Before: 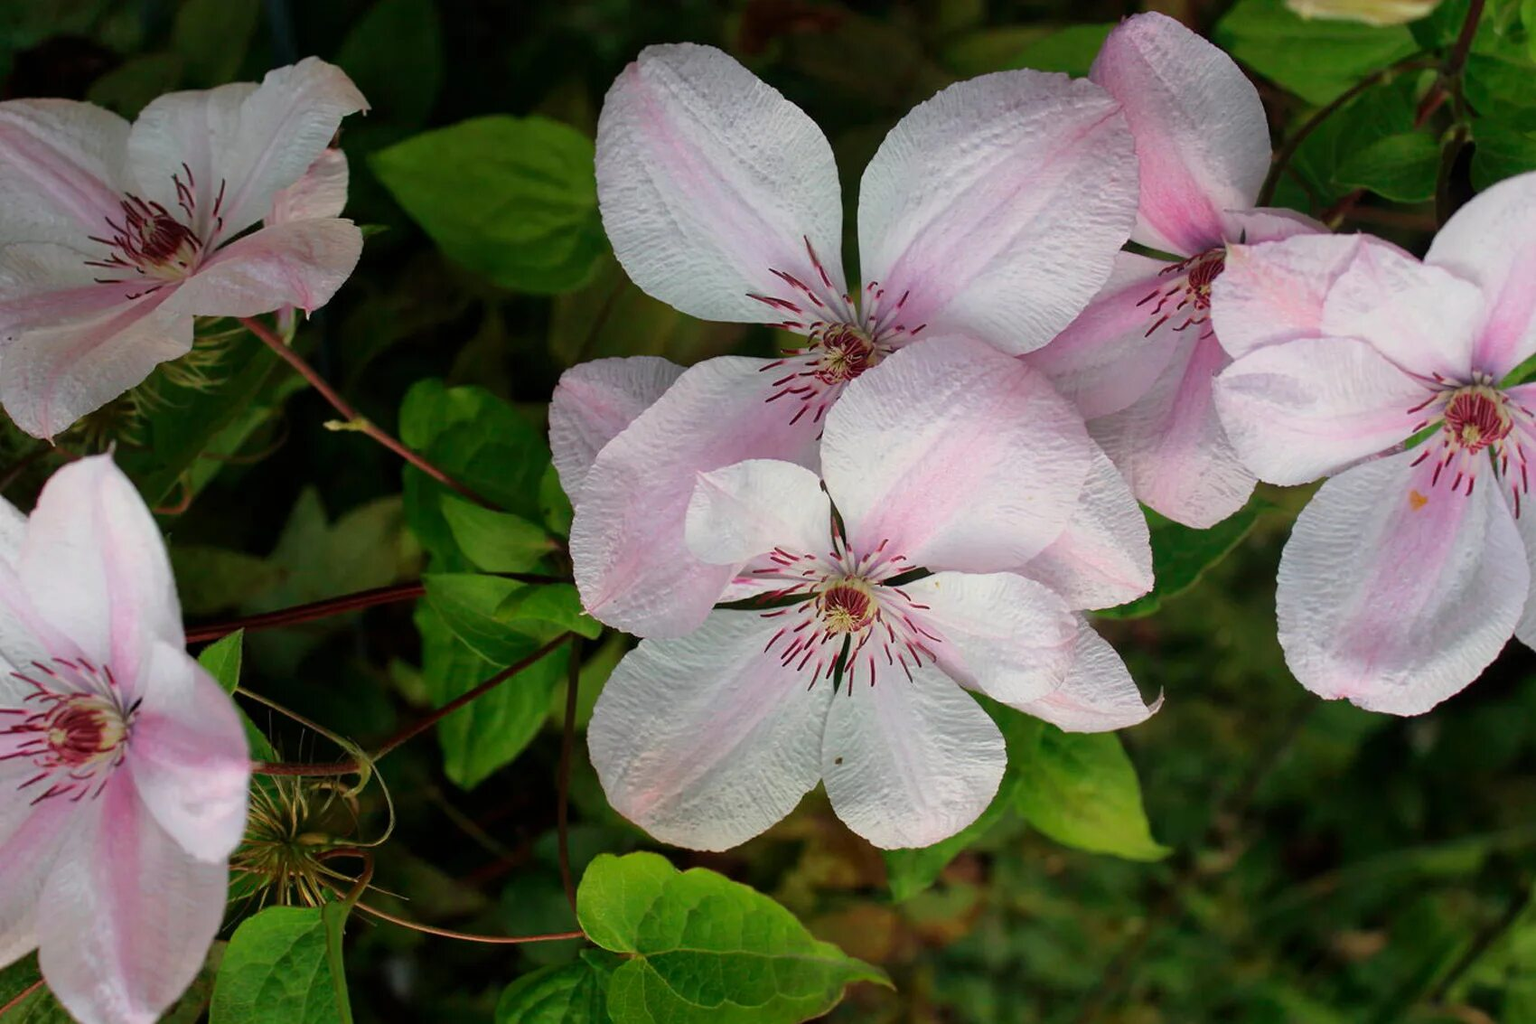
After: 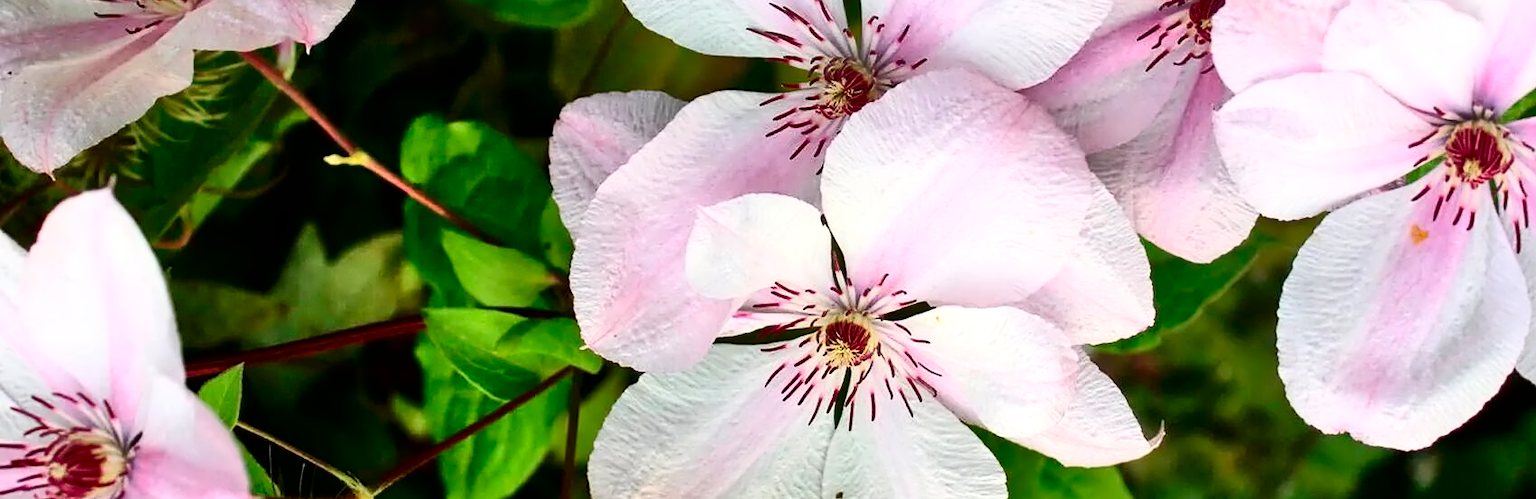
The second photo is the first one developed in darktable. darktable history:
exposure: exposure 0.605 EV, compensate highlight preservation false
contrast brightness saturation: contrast 0.324, brightness -0.07, saturation 0.172
tone equalizer: -7 EV 0.164 EV, -6 EV 0.59 EV, -5 EV 1.14 EV, -4 EV 1.35 EV, -3 EV 1.13 EV, -2 EV 0.6 EV, -1 EV 0.159 EV
crop and rotate: top 25.96%, bottom 25.193%
contrast equalizer: y [[0.5 ×4, 0.524, 0.59], [0.5 ×6], [0.5 ×6], [0, 0, 0, 0.01, 0.045, 0.012], [0, 0, 0, 0.044, 0.195, 0.131]]
shadows and highlights: shadows 37.49, highlights -28.05, soften with gaussian
